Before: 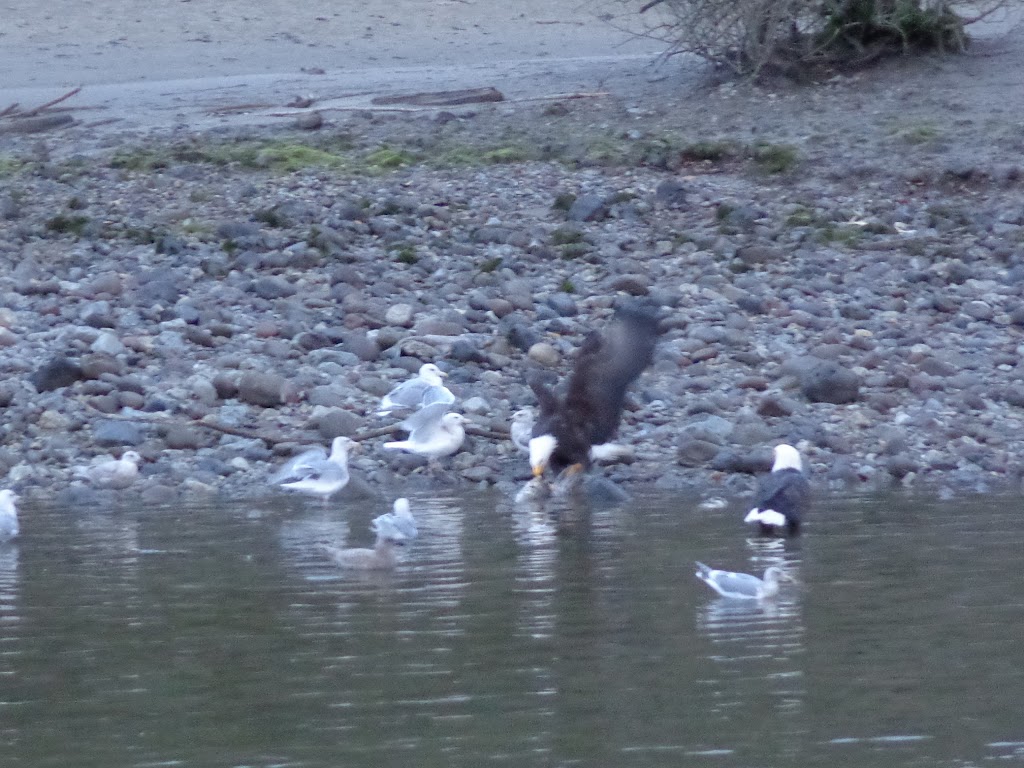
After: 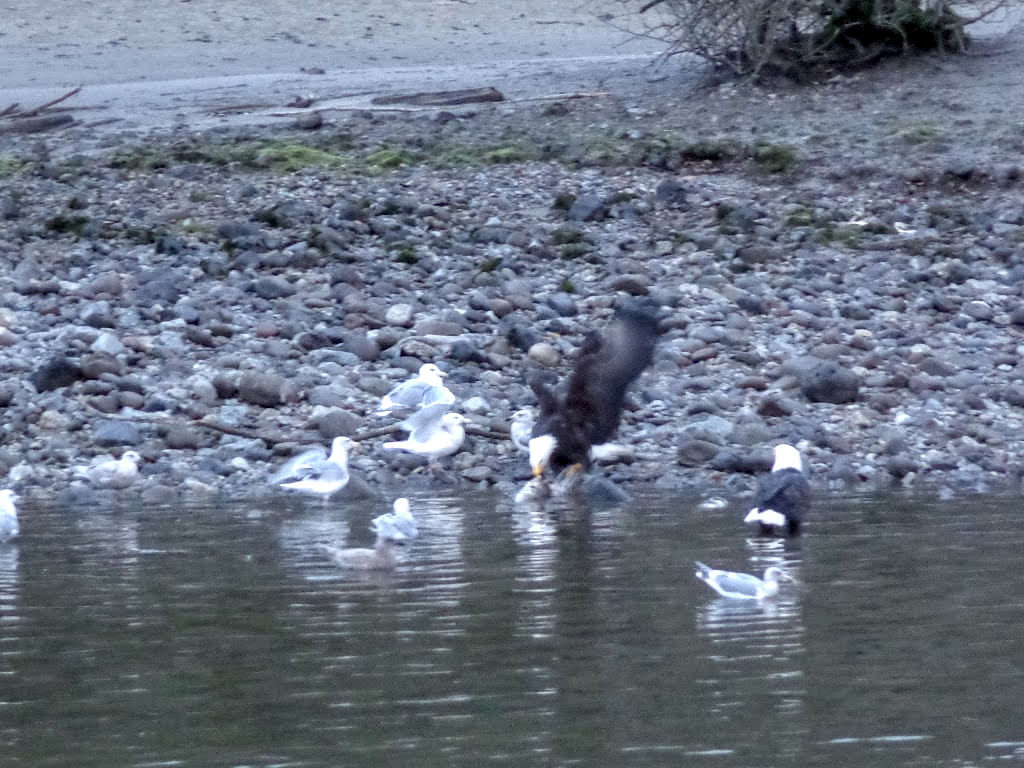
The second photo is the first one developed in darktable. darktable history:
local contrast: highlights 60%, shadows 62%, detail 160%
